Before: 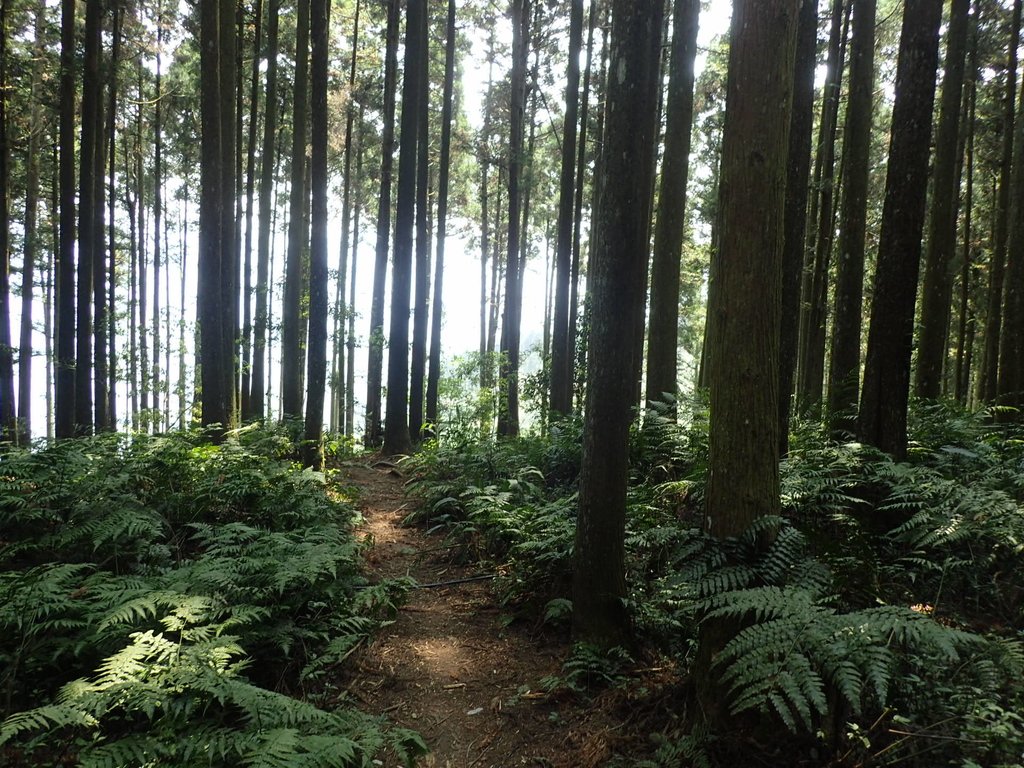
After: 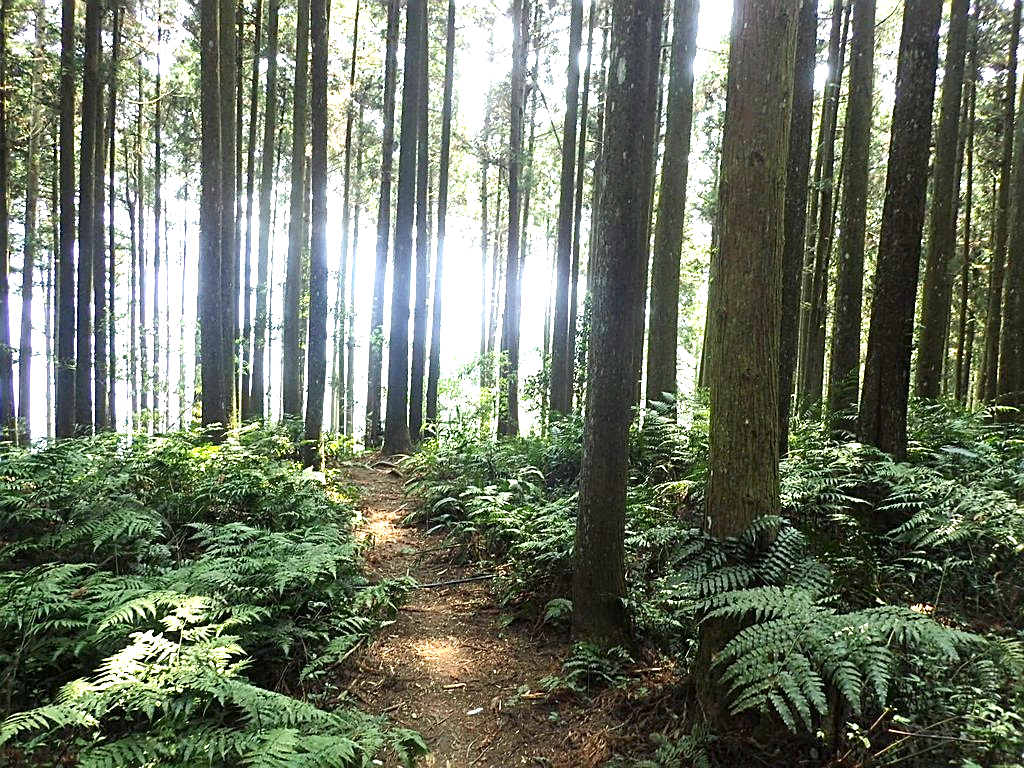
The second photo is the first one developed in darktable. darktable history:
exposure: black level correction 0.001, exposure 1.713 EV, compensate highlight preservation false
contrast brightness saturation: saturation -0.024
sharpen: on, module defaults
